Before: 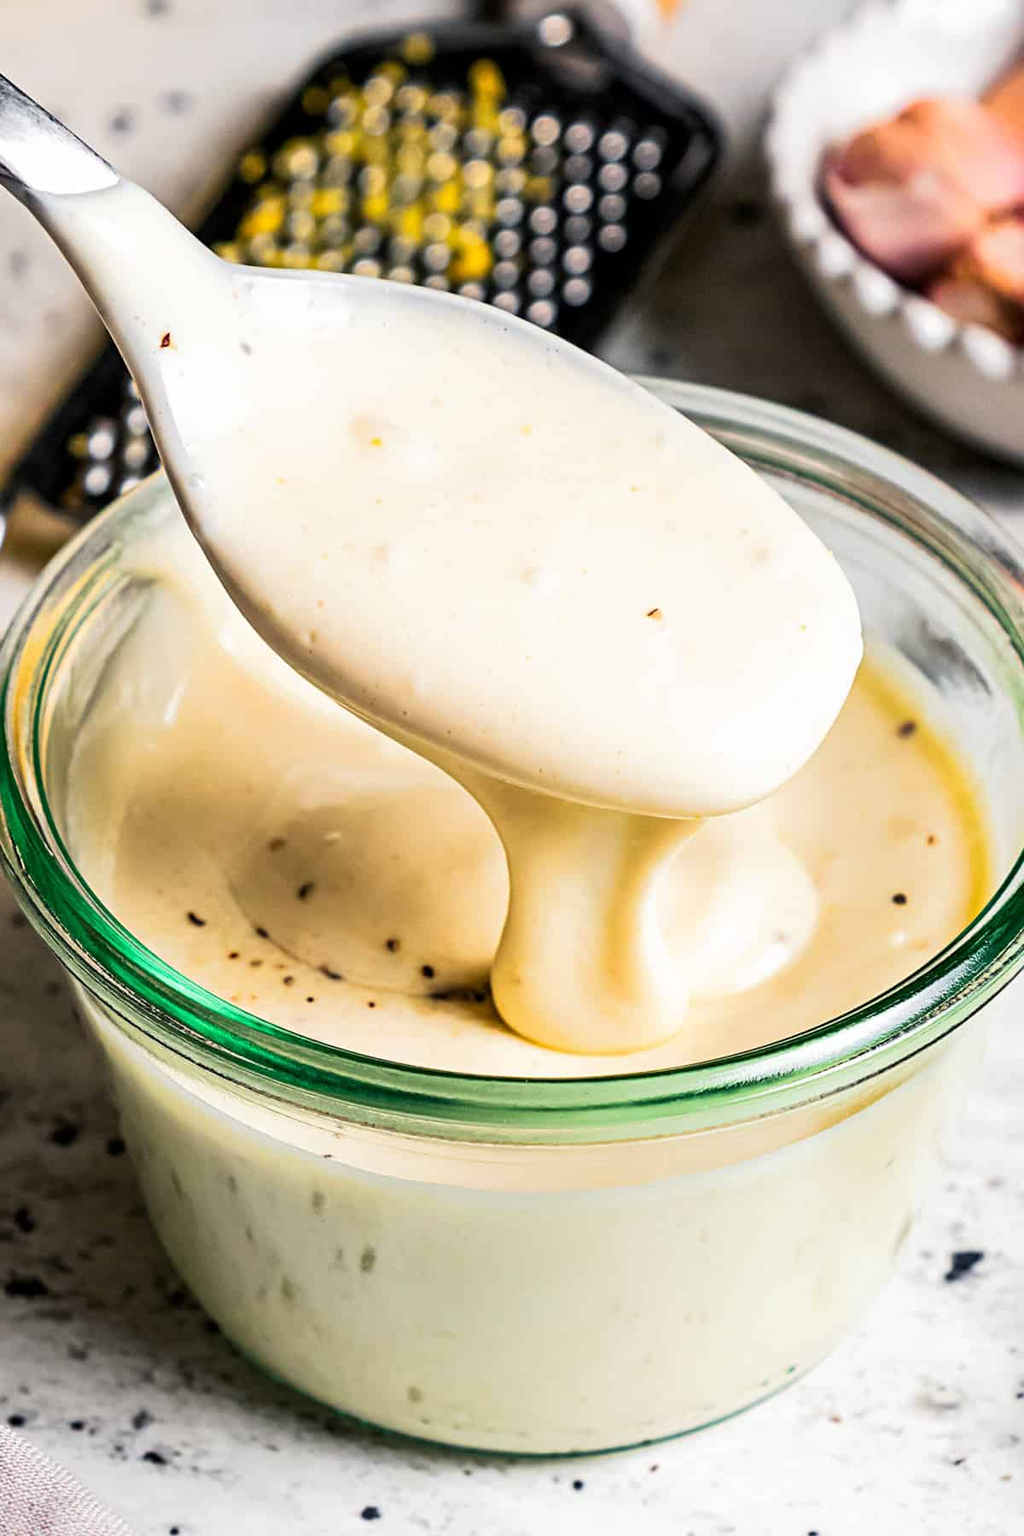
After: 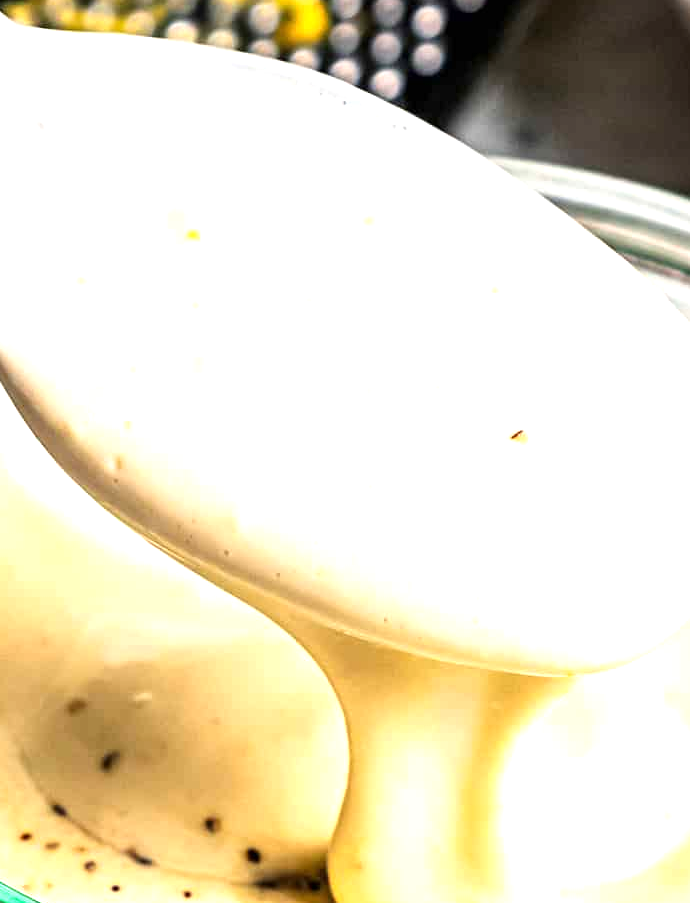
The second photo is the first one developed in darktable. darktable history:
exposure: exposure 0.664 EV, compensate highlight preservation false
crop: left 20.712%, top 15.776%, right 21.713%, bottom 34.039%
